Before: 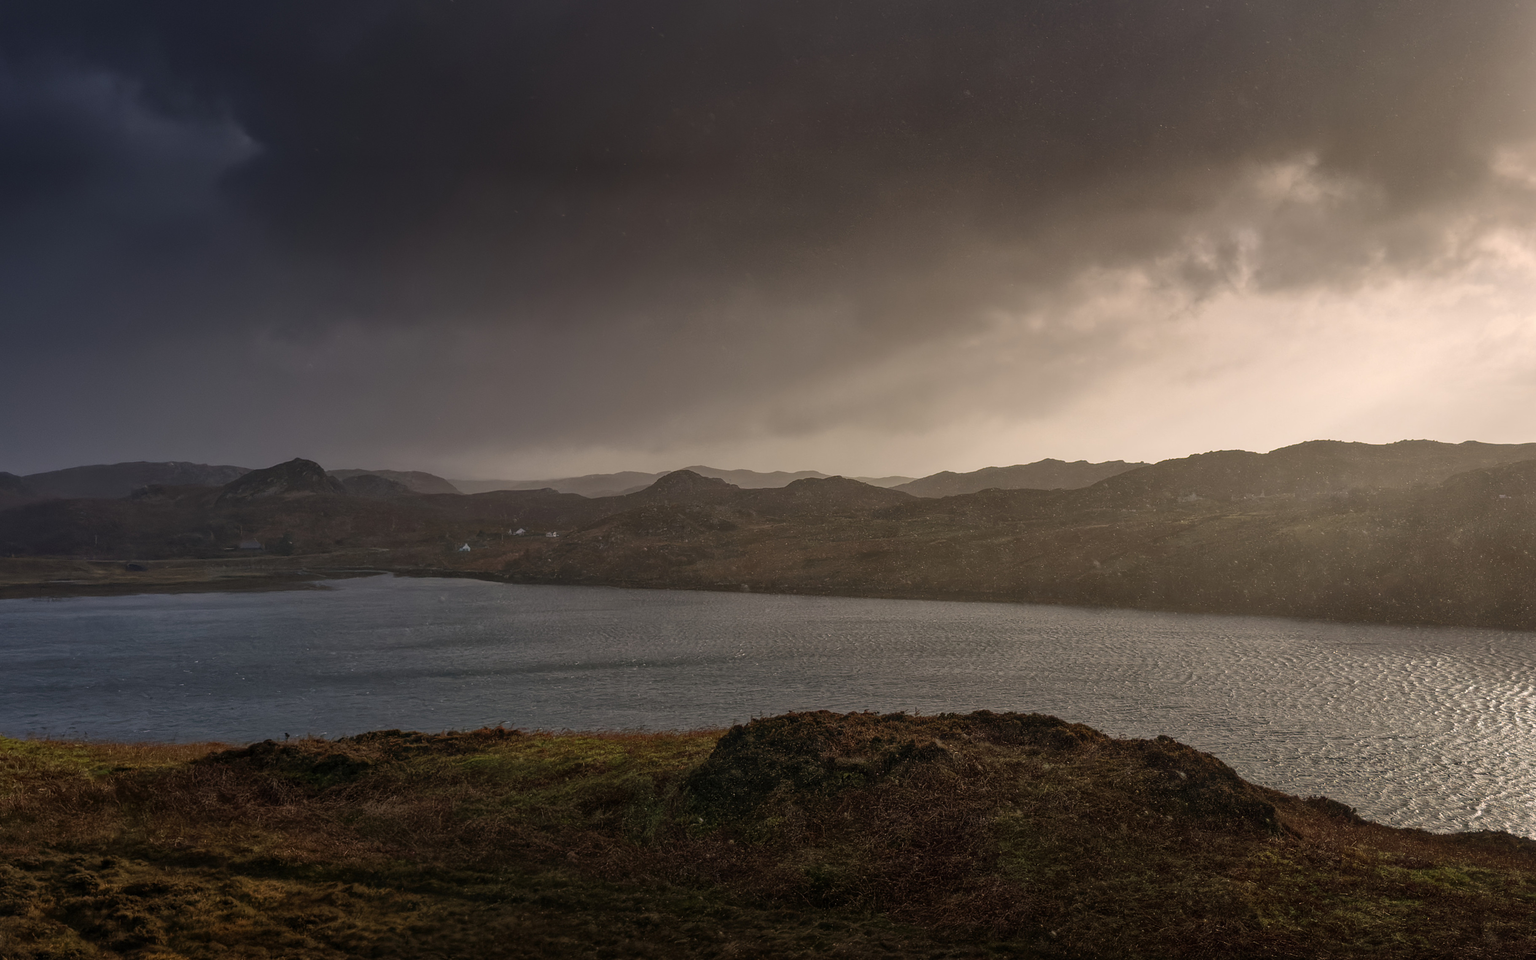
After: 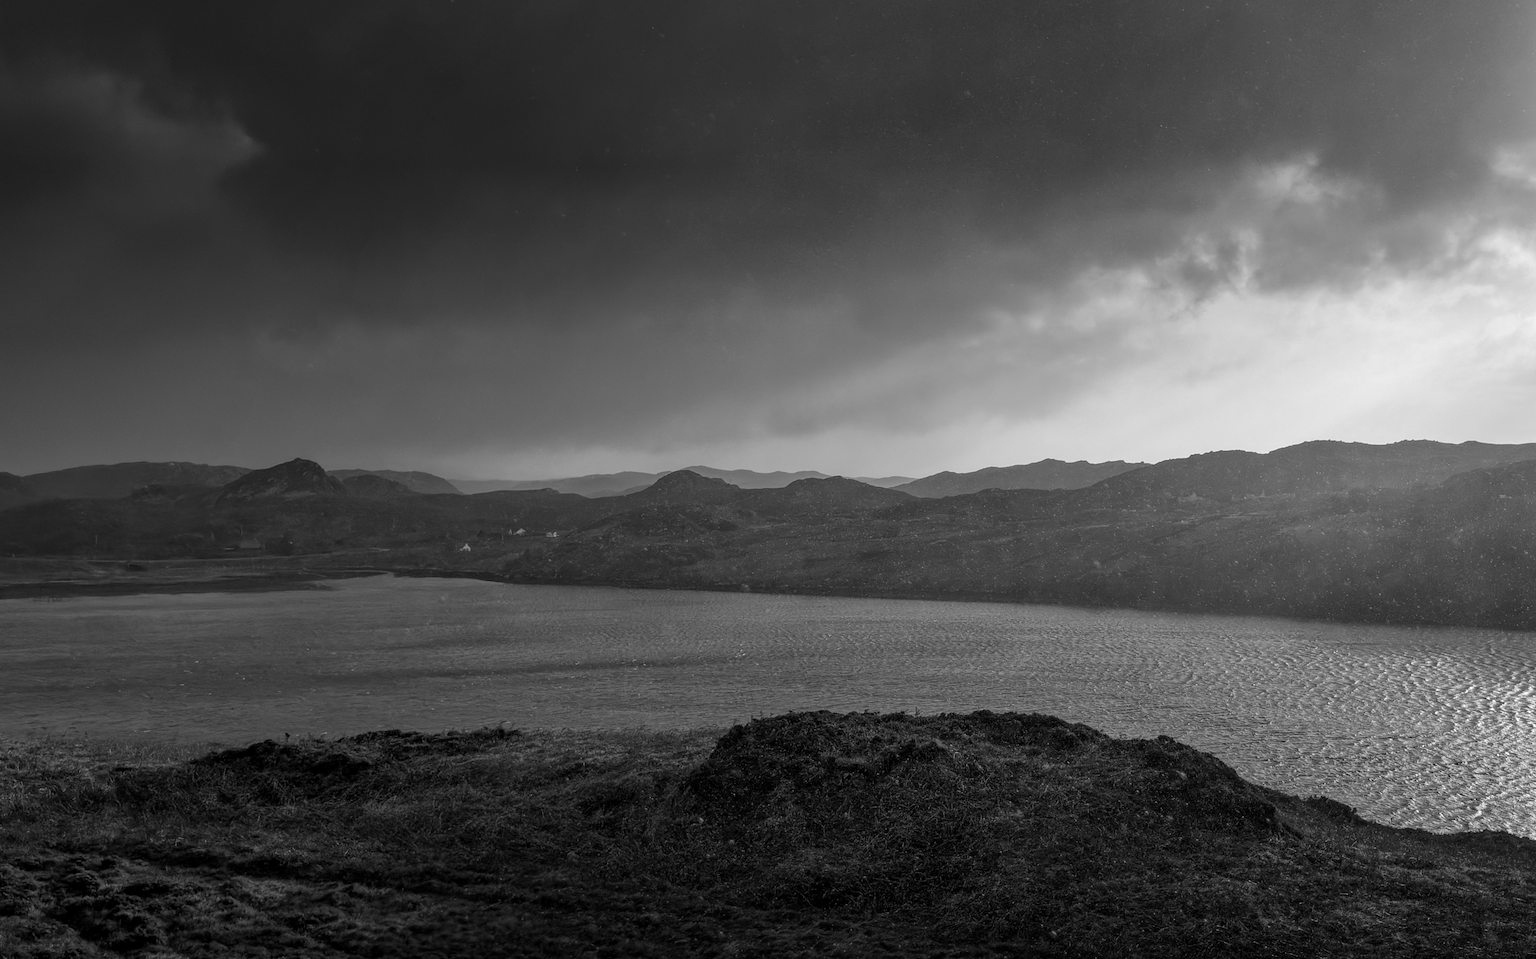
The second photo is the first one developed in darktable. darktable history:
local contrast: on, module defaults
monochrome: a -4.13, b 5.16, size 1
